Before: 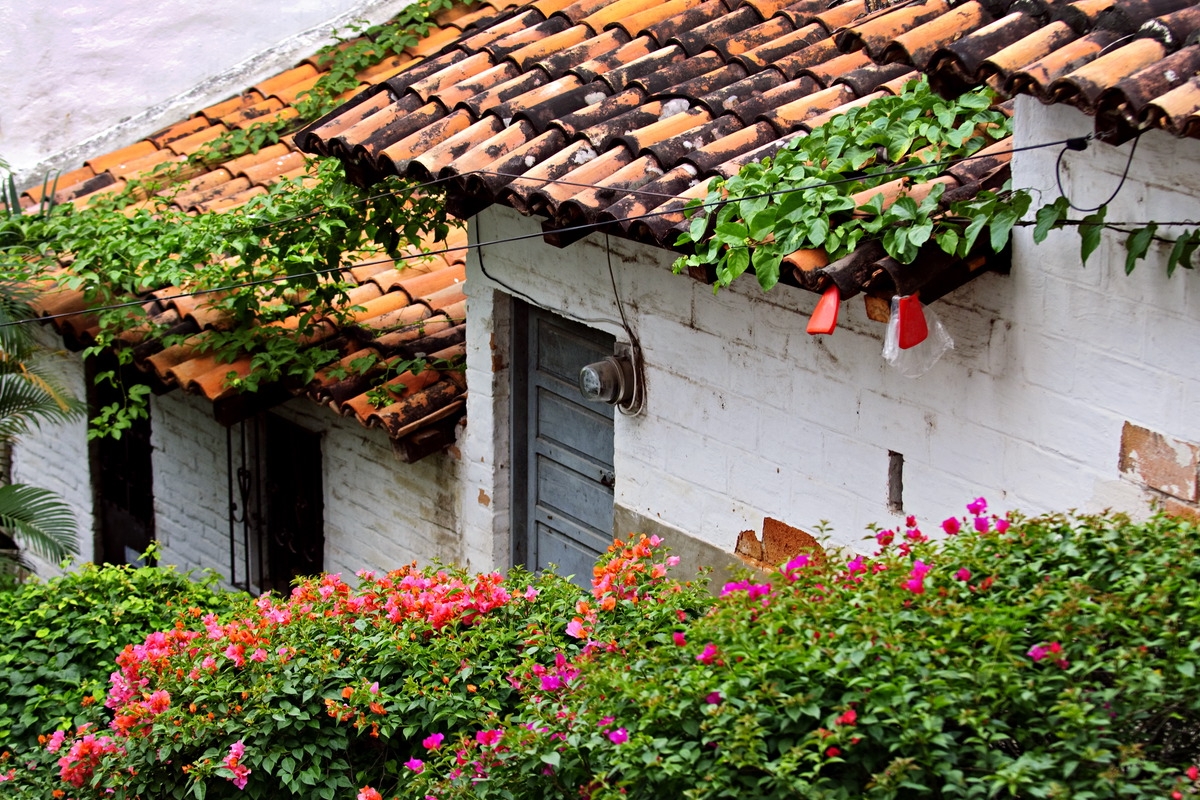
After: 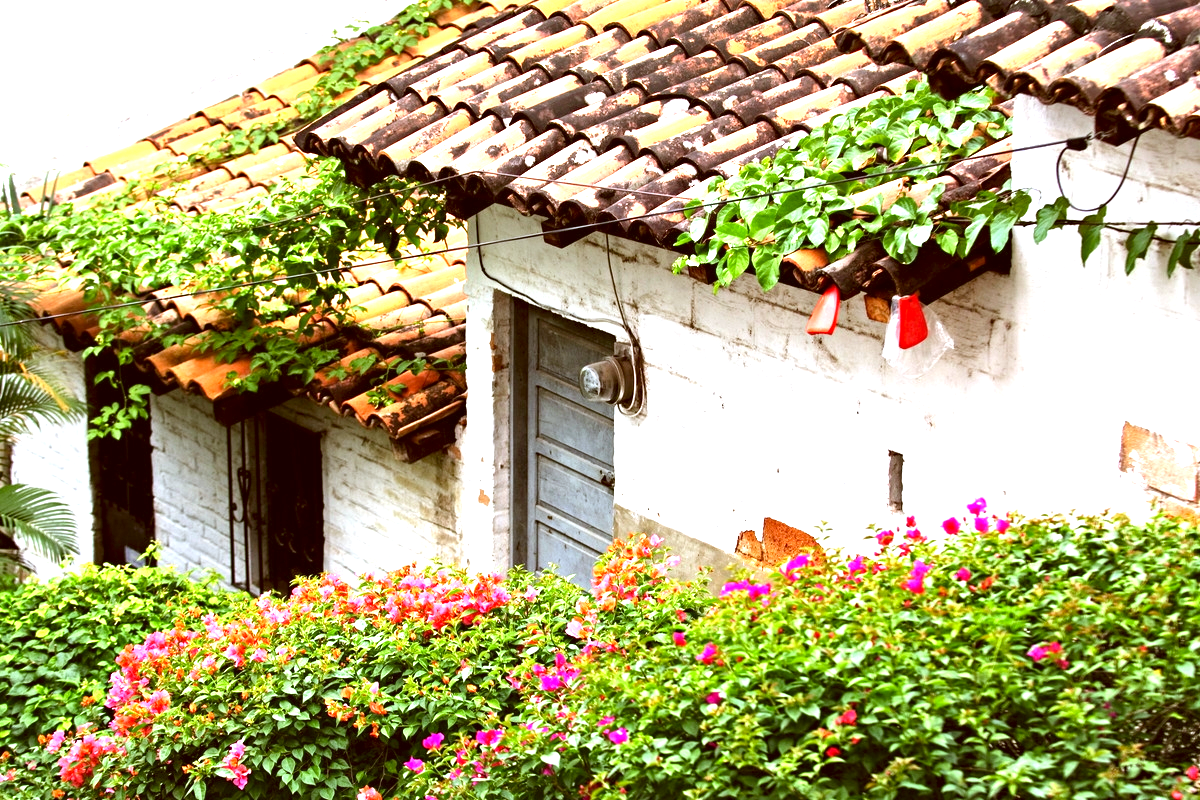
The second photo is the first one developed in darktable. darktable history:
exposure: black level correction 0, exposure 1.558 EV, compensate exposure bias true, compensate highlight preservation false
color correction: highlights a* -0.577, highlights b* 0.175, shadows a* 5, shadows b* 20.81
